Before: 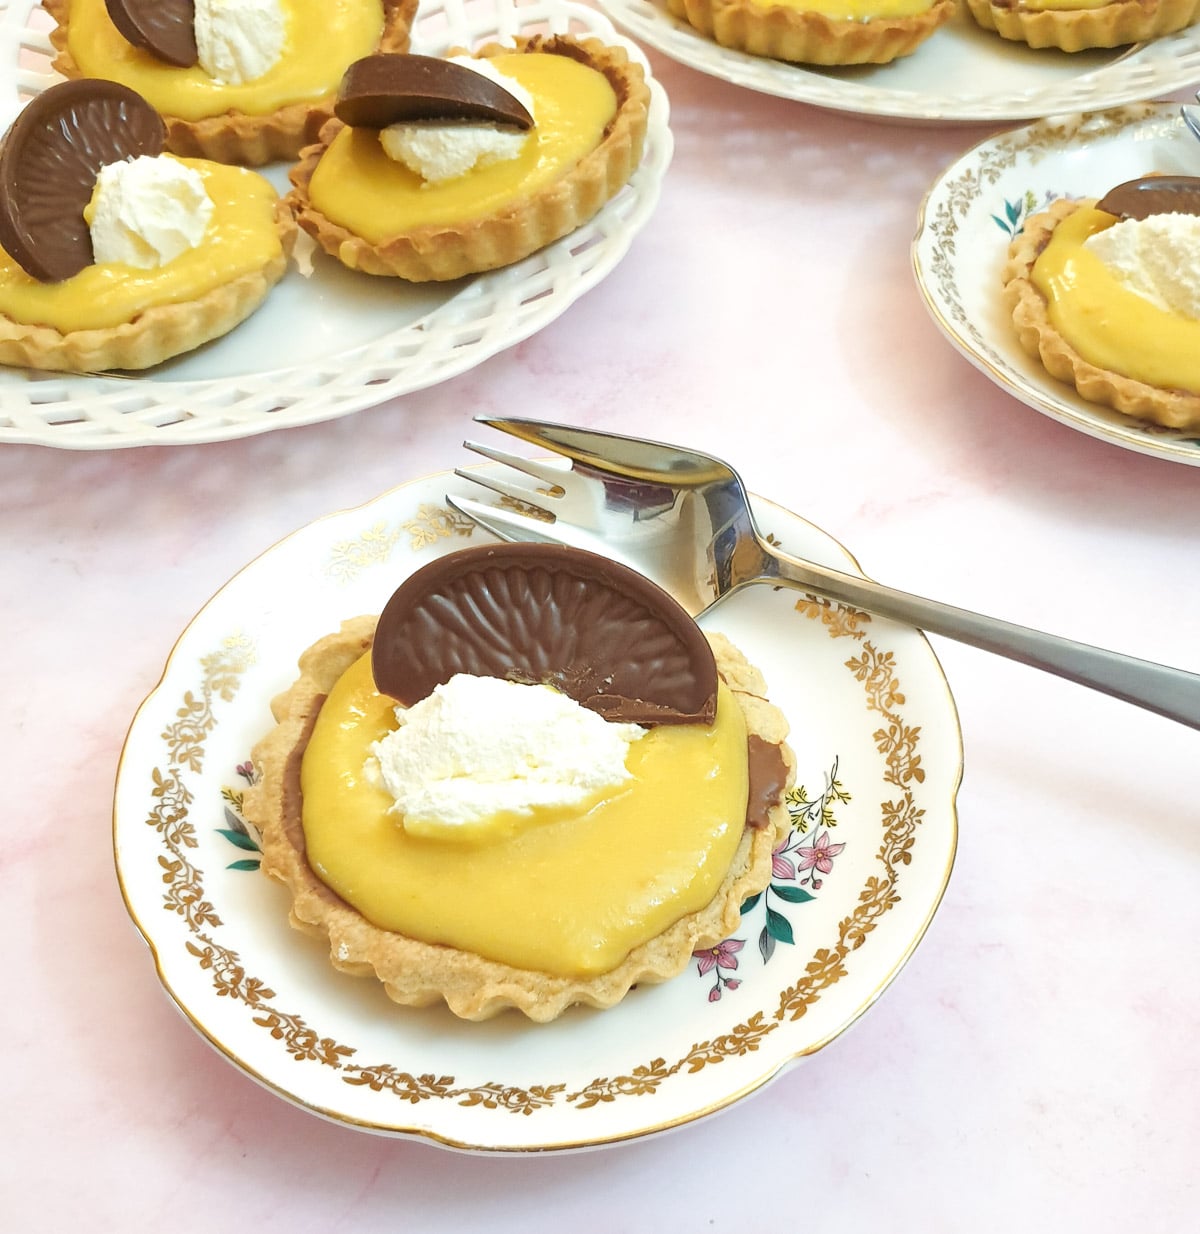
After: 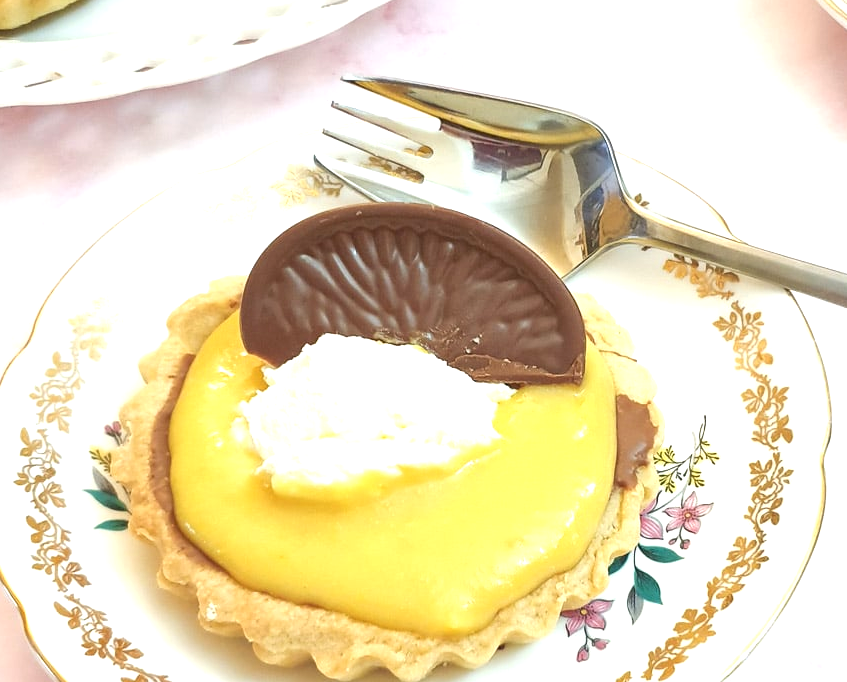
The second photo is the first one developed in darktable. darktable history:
exposure: black level correction 0, exposure 0.499 EV, compensate highlight preservation false
crop: left 11.037%, top 27.609%, right 18.324%, bottom 17.082%
